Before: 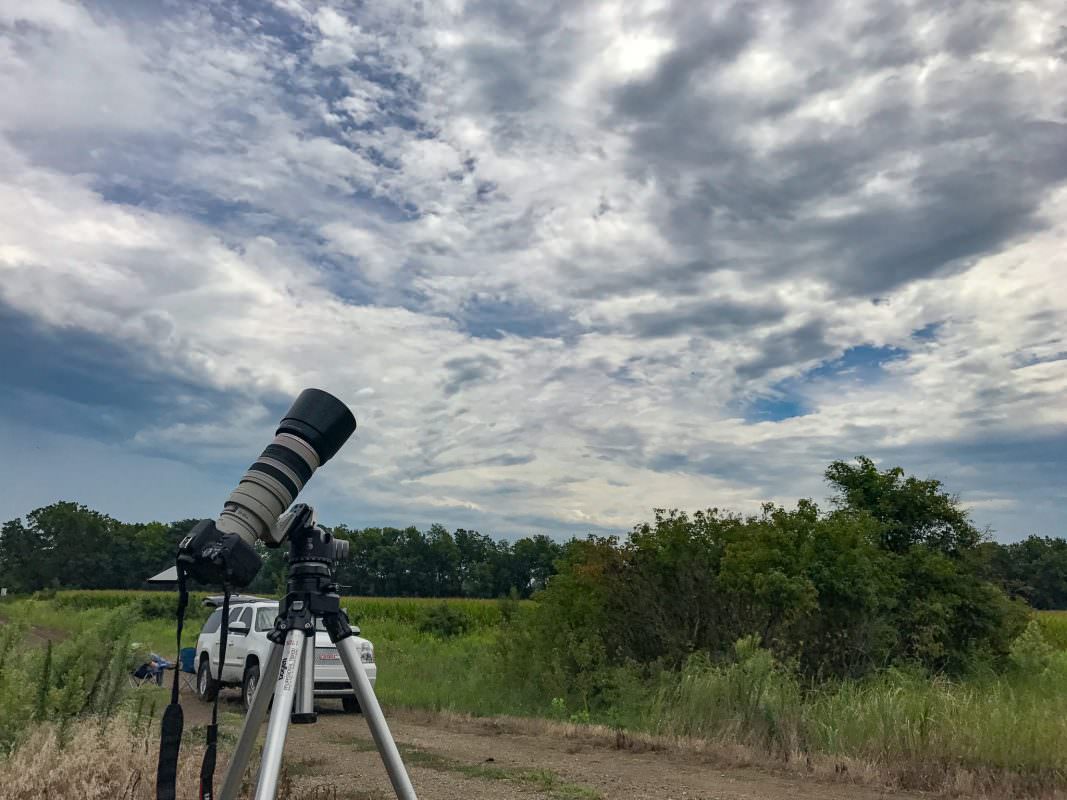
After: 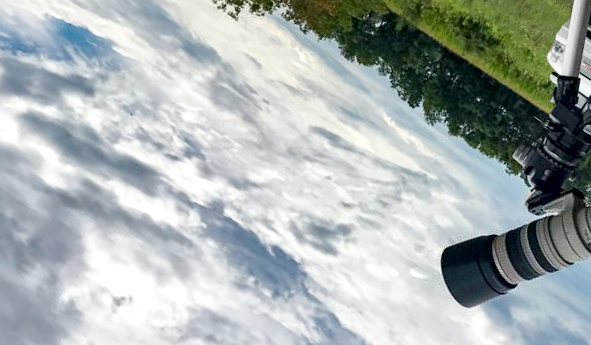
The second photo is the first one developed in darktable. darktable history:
crop and rotate: angle 147.68°, left 9.173%, top 15.592%, right 4.461%, bottom 17.064%
local contrast: mode bilateral grid, contrast 44, coarseness 69, detail 213%, midtone range 0.2
base curve: curves: ch0 [(0, 0) (0.204, 0.334) (0.55, 0.733) (1, 1)], preserve colors none
